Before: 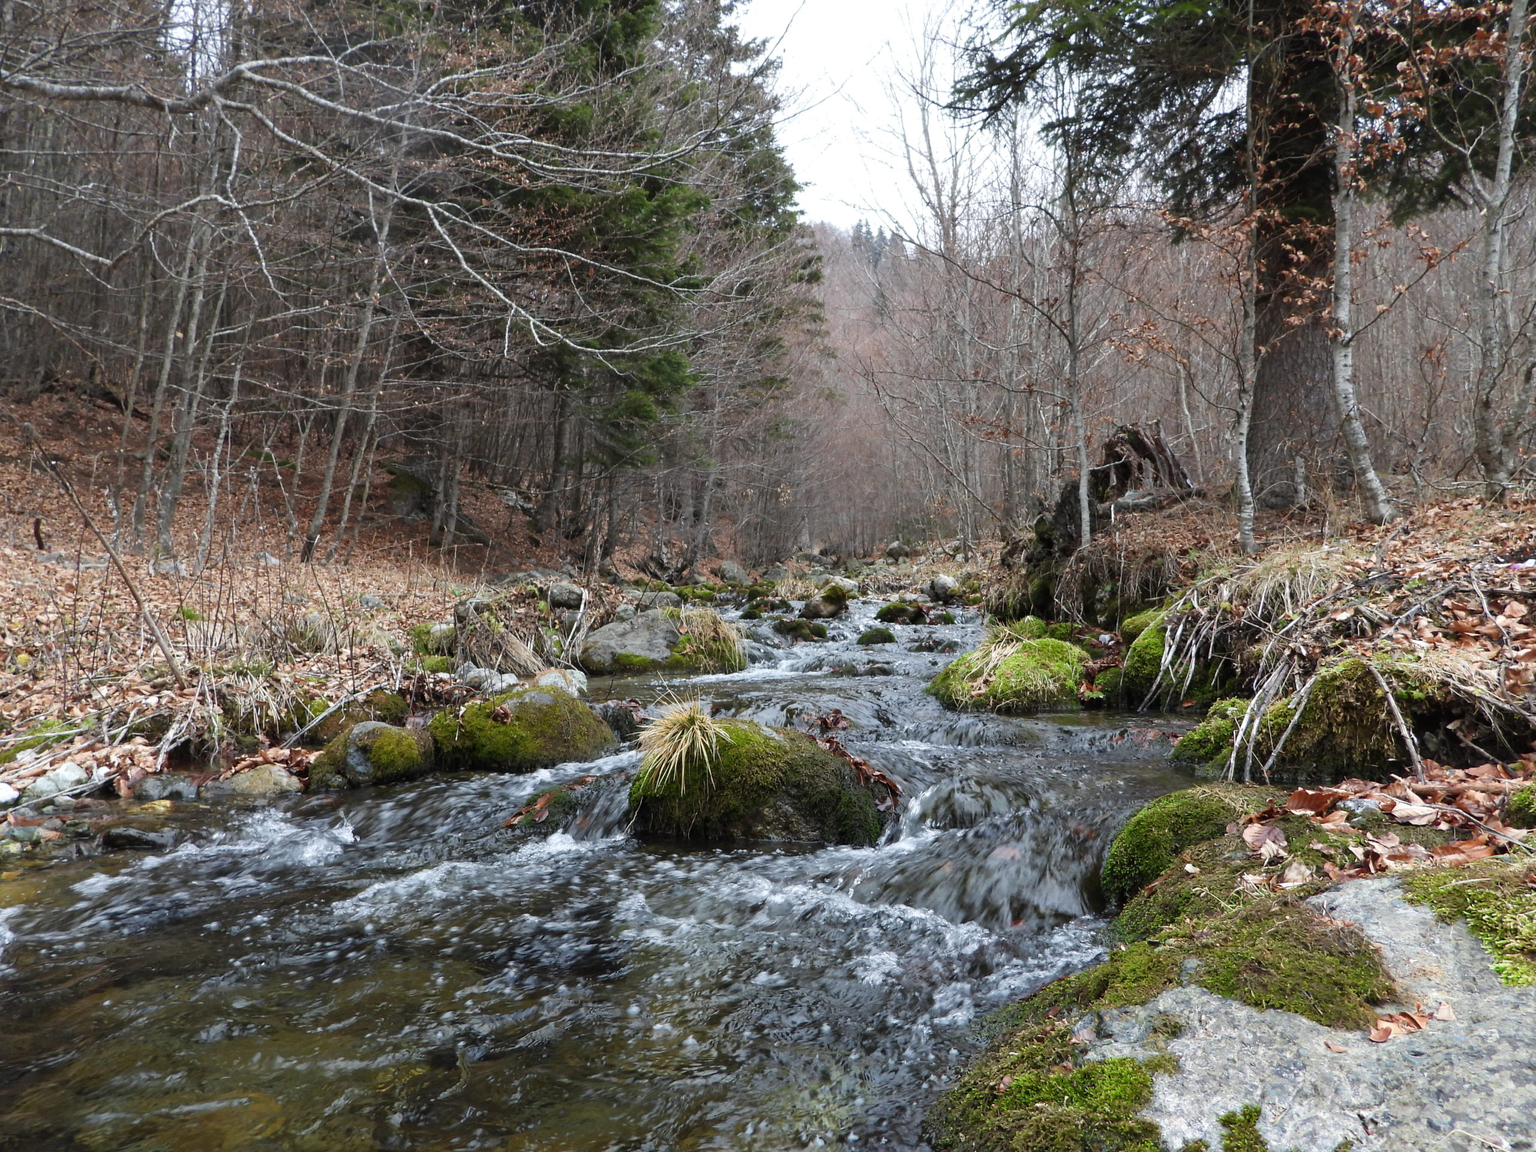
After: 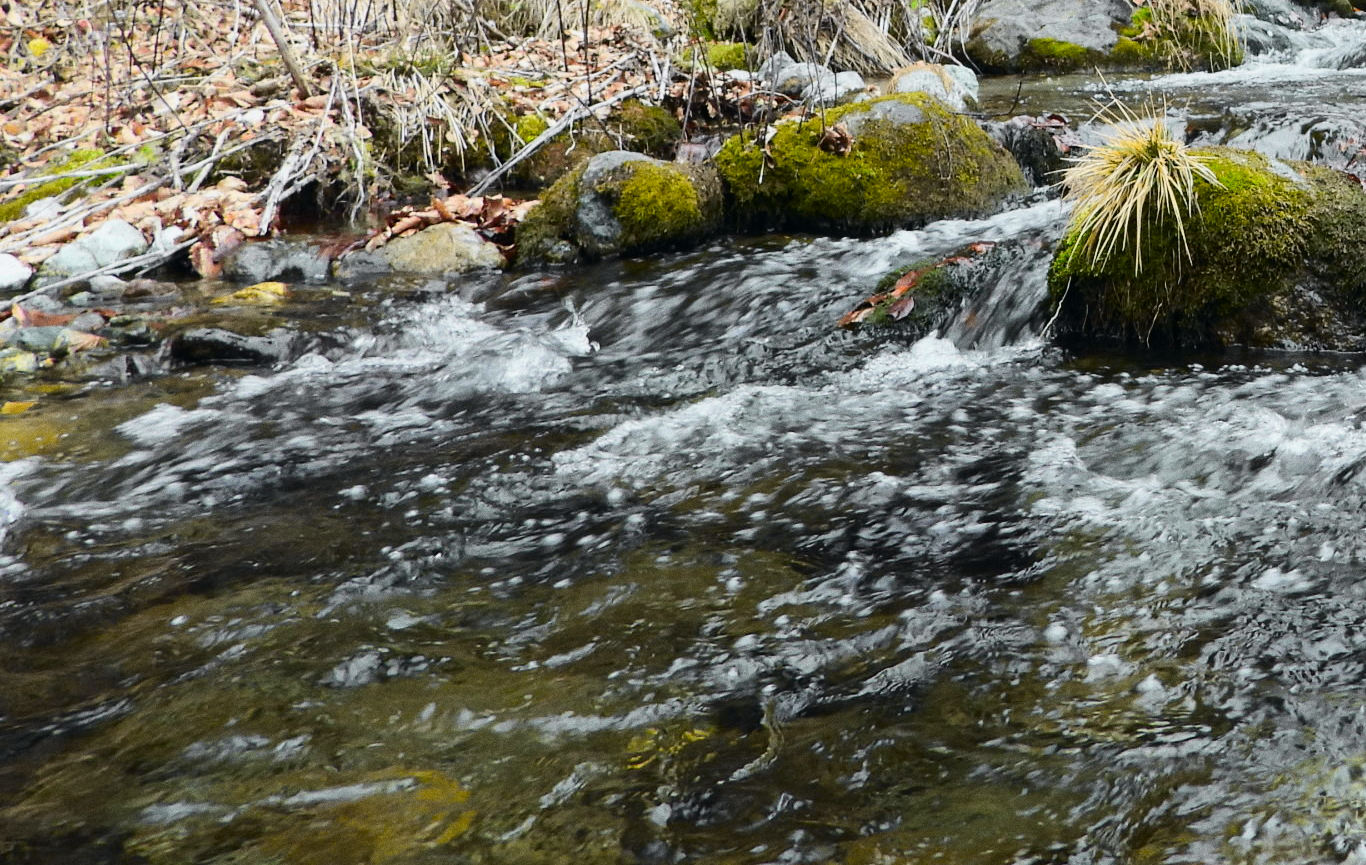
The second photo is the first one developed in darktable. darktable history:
tone curve: curves: ch0 [(0, 0) (0.11, 0.081) (0.256, 0.259) (0.398, 0.475) (0.498, 0.611) (0.65, 0.757) (0.835, 0.883) (1, 0.961)]; ch1 [(0, 0) (0.346, 0.307) (0.408, 0.369) (0.453, 0.457) (0.482, 0.479) (0.502, 0.498) (0.521, 0.51) (0.553, 0.554) (0.618, 0.65) (0.693, 0.727) (1, 1)]; ch2 [(0, 0) (0.366, 0.337) (0.434, 0.46) (0.485, 0.494) (0.5, 0.494) (0.511, 0.508) (0.537, 0.55) (0.579, 0.599) (0.621, 0.693) (1, 1)], color space Lab, independent channels, preserve colors none
tone equalizer: on, module defaults
grain: coarseness 0.09 ISO
crop and rotate: top 54.778%, right 46.61%, bottom 0.159%
